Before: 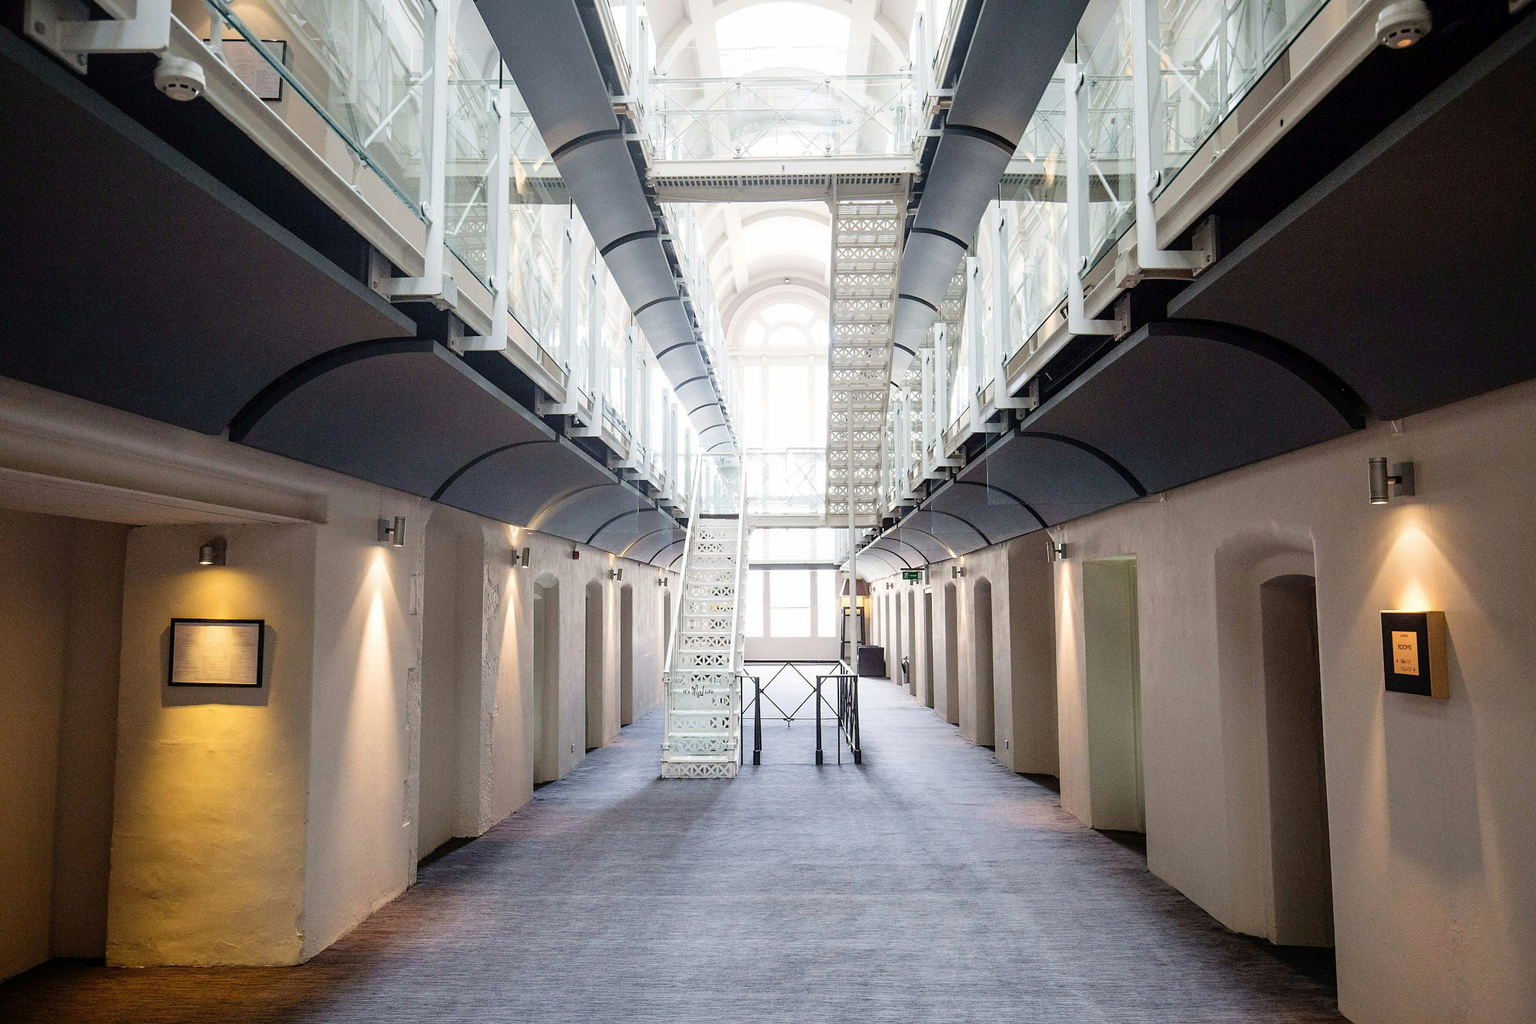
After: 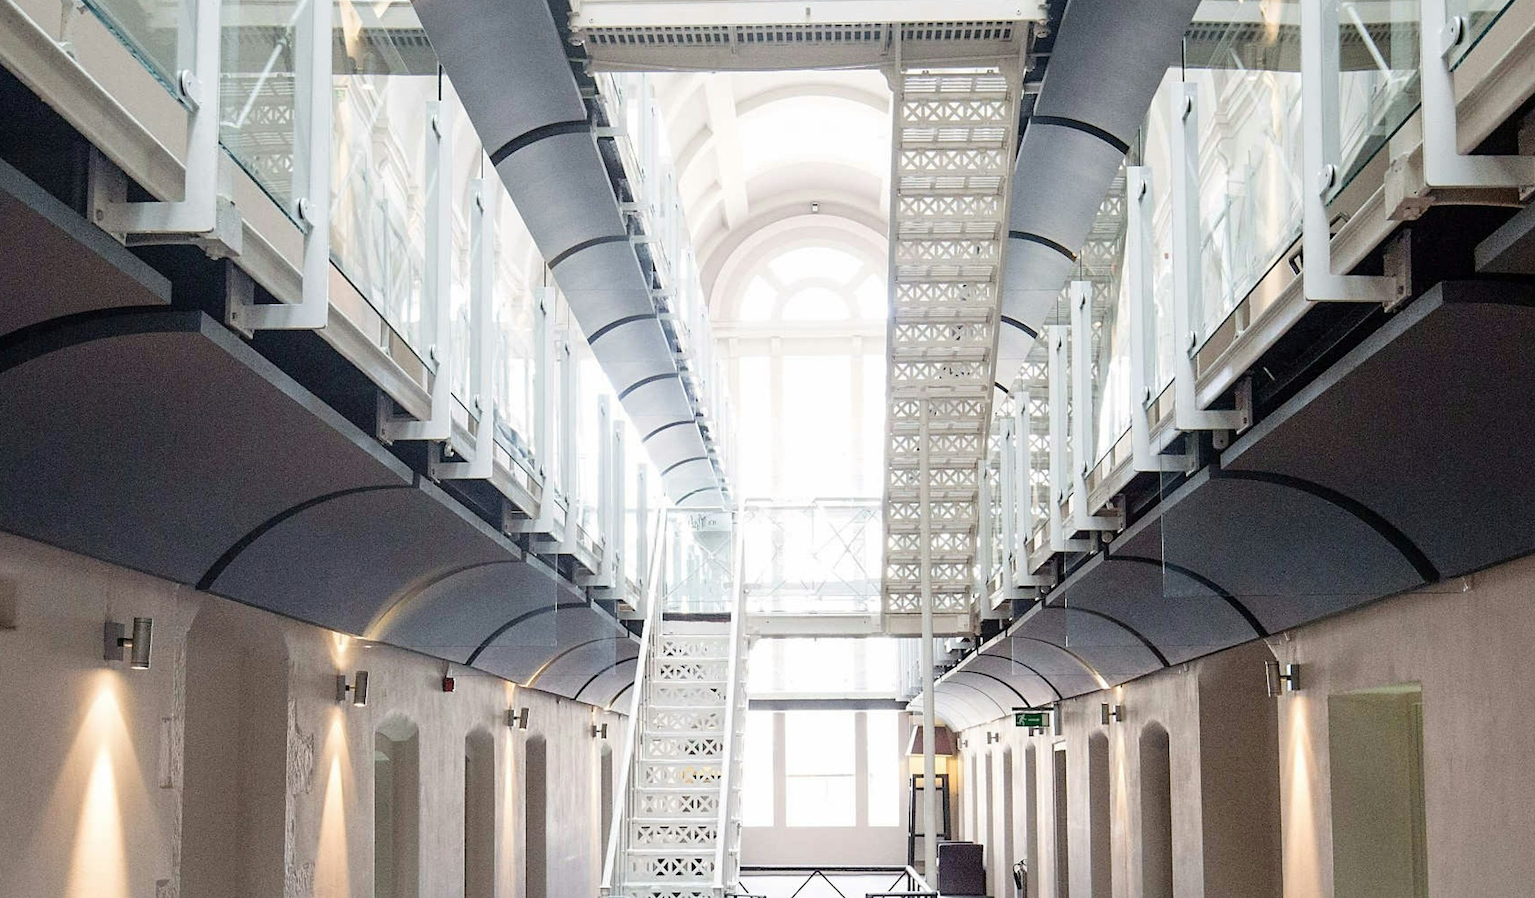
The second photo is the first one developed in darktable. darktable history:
crop: left 20.727%, top 15.765%, right 21.691%, bottom 33.71%
